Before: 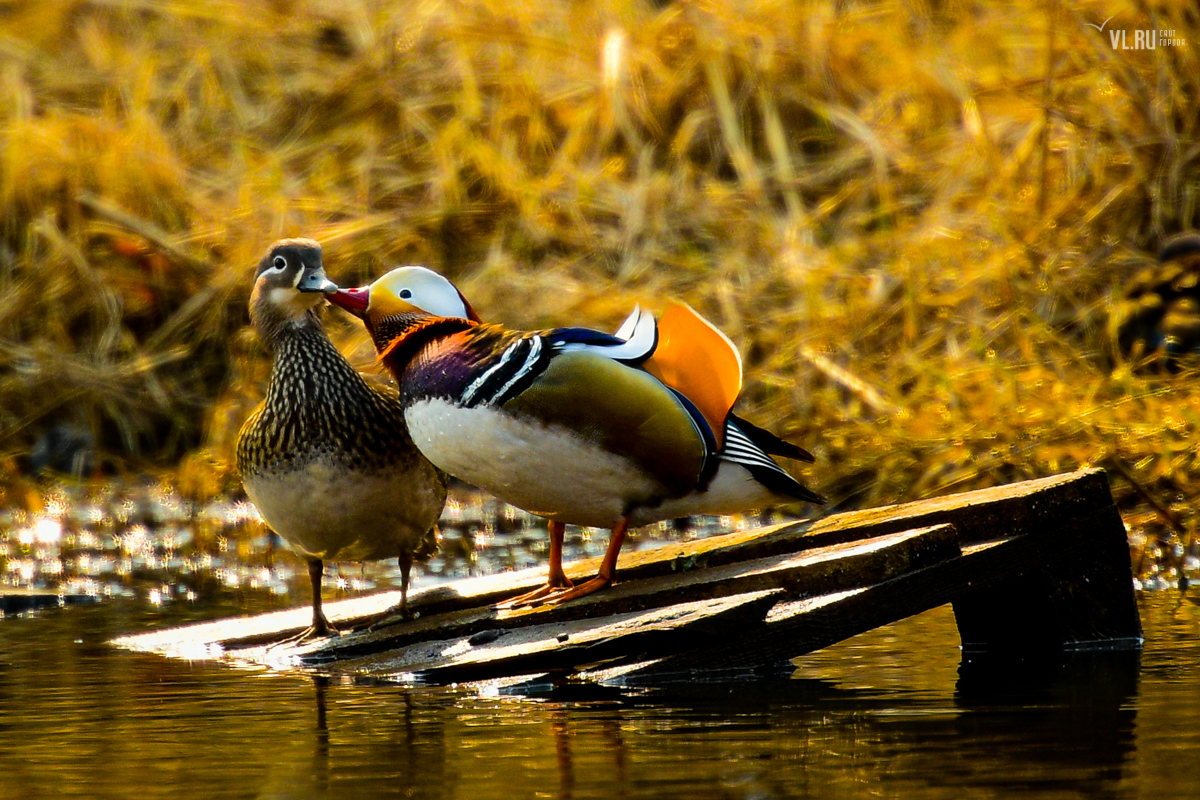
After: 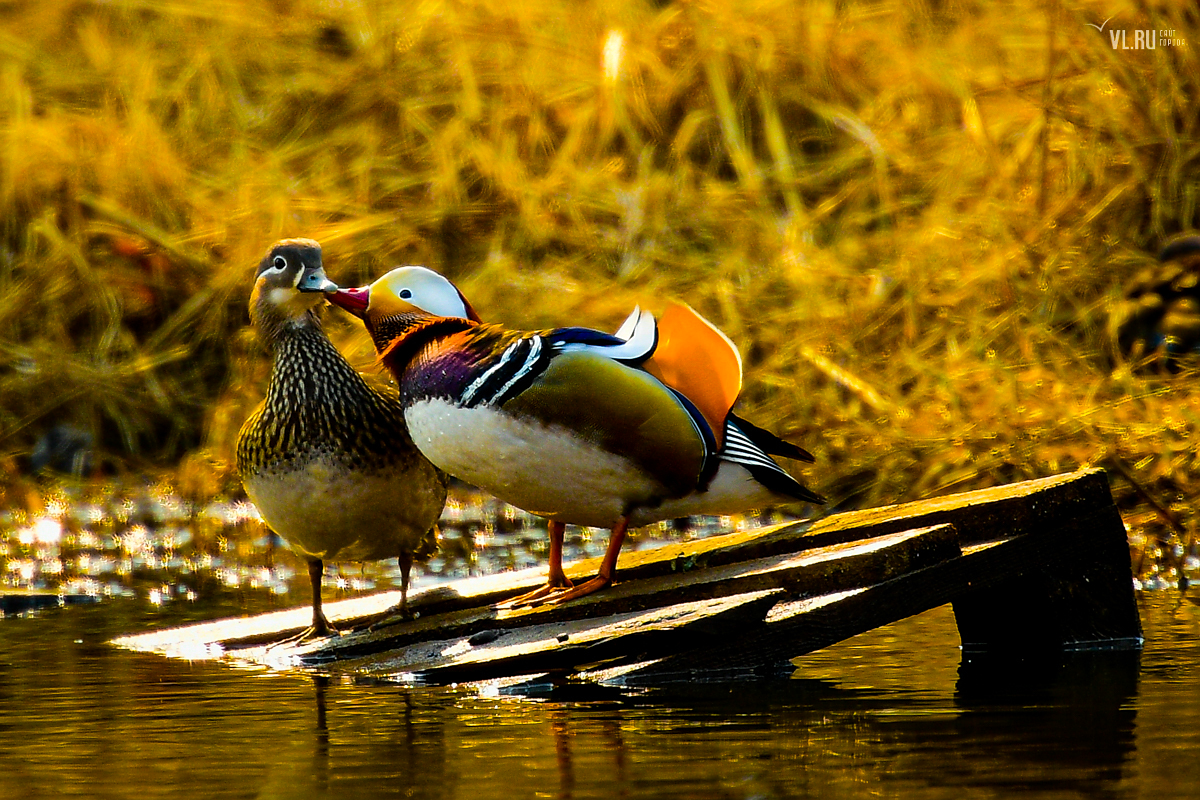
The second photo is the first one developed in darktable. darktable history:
sharpen: radius 1
color balance rgb: perceptual saturation grading › global saturation 25%, global vibrance 20%
